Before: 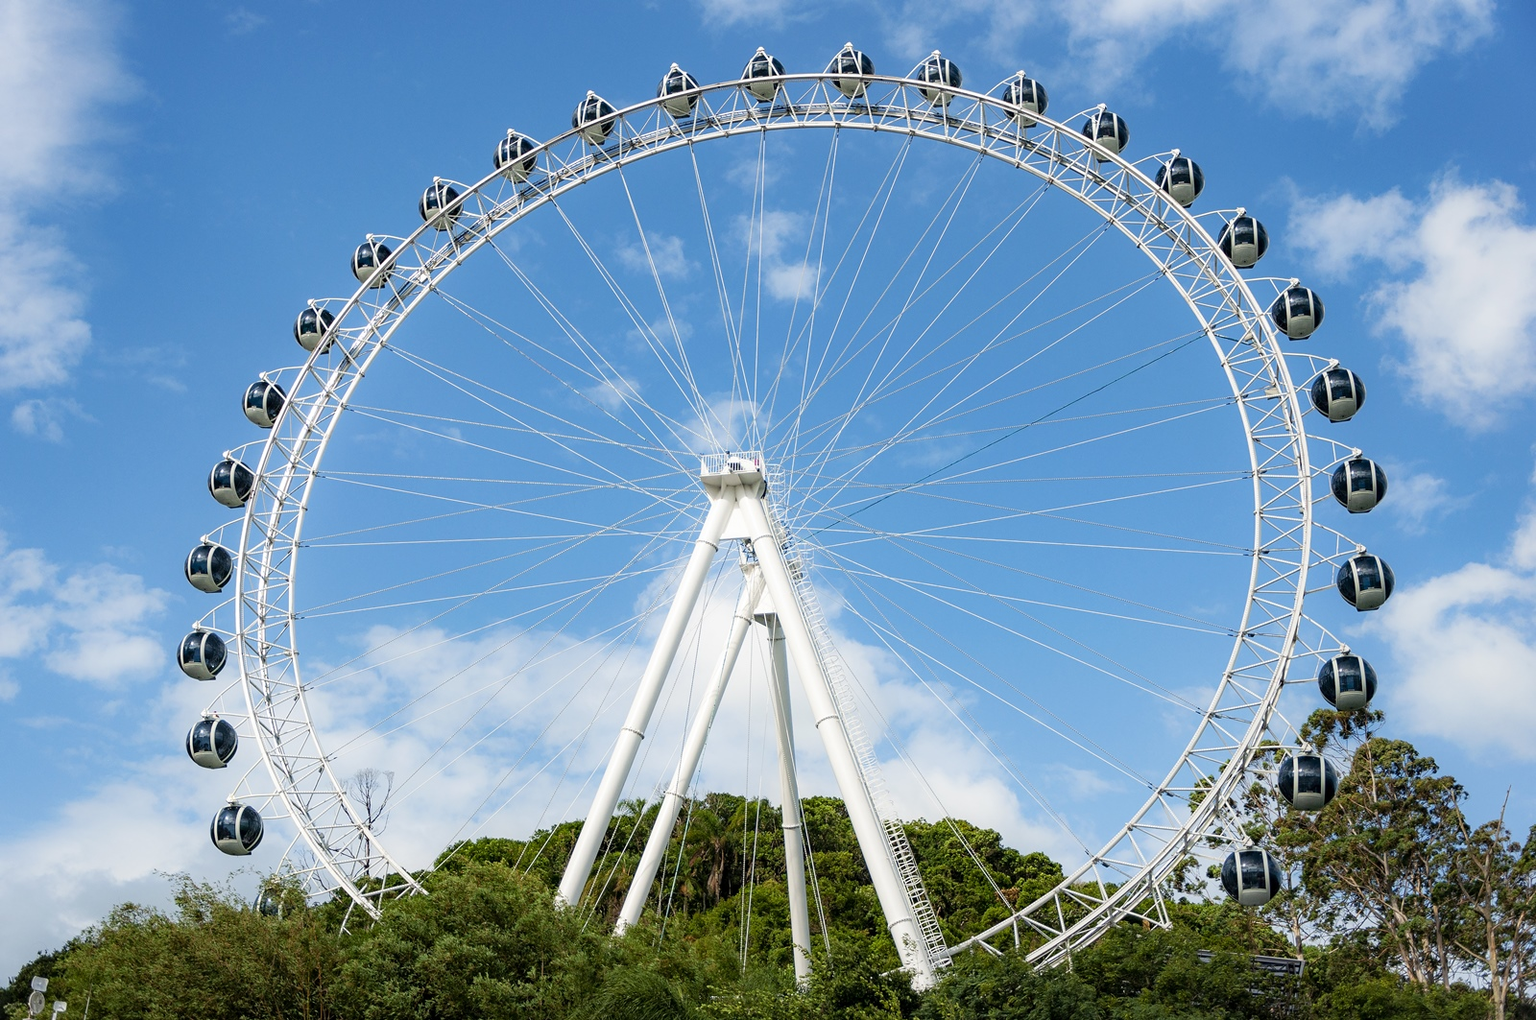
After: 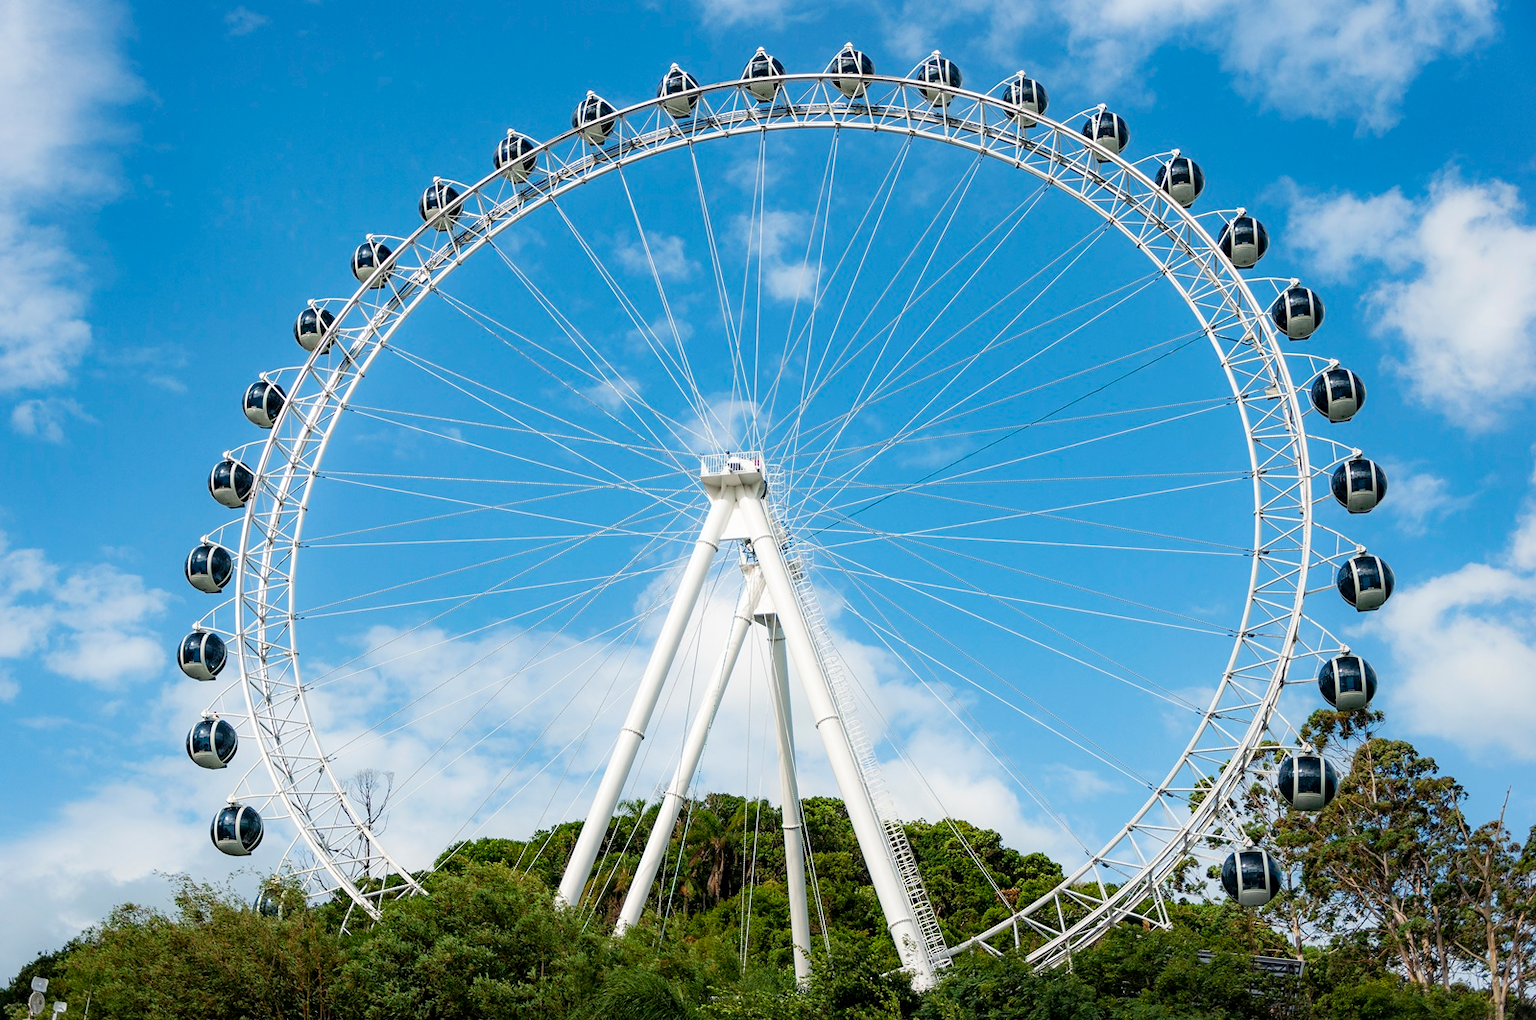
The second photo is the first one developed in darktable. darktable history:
tone equalizer: on, module defaults
base curve: curves: ch0 [(0, 0) (0.989, 0.992)], preserve colors none
